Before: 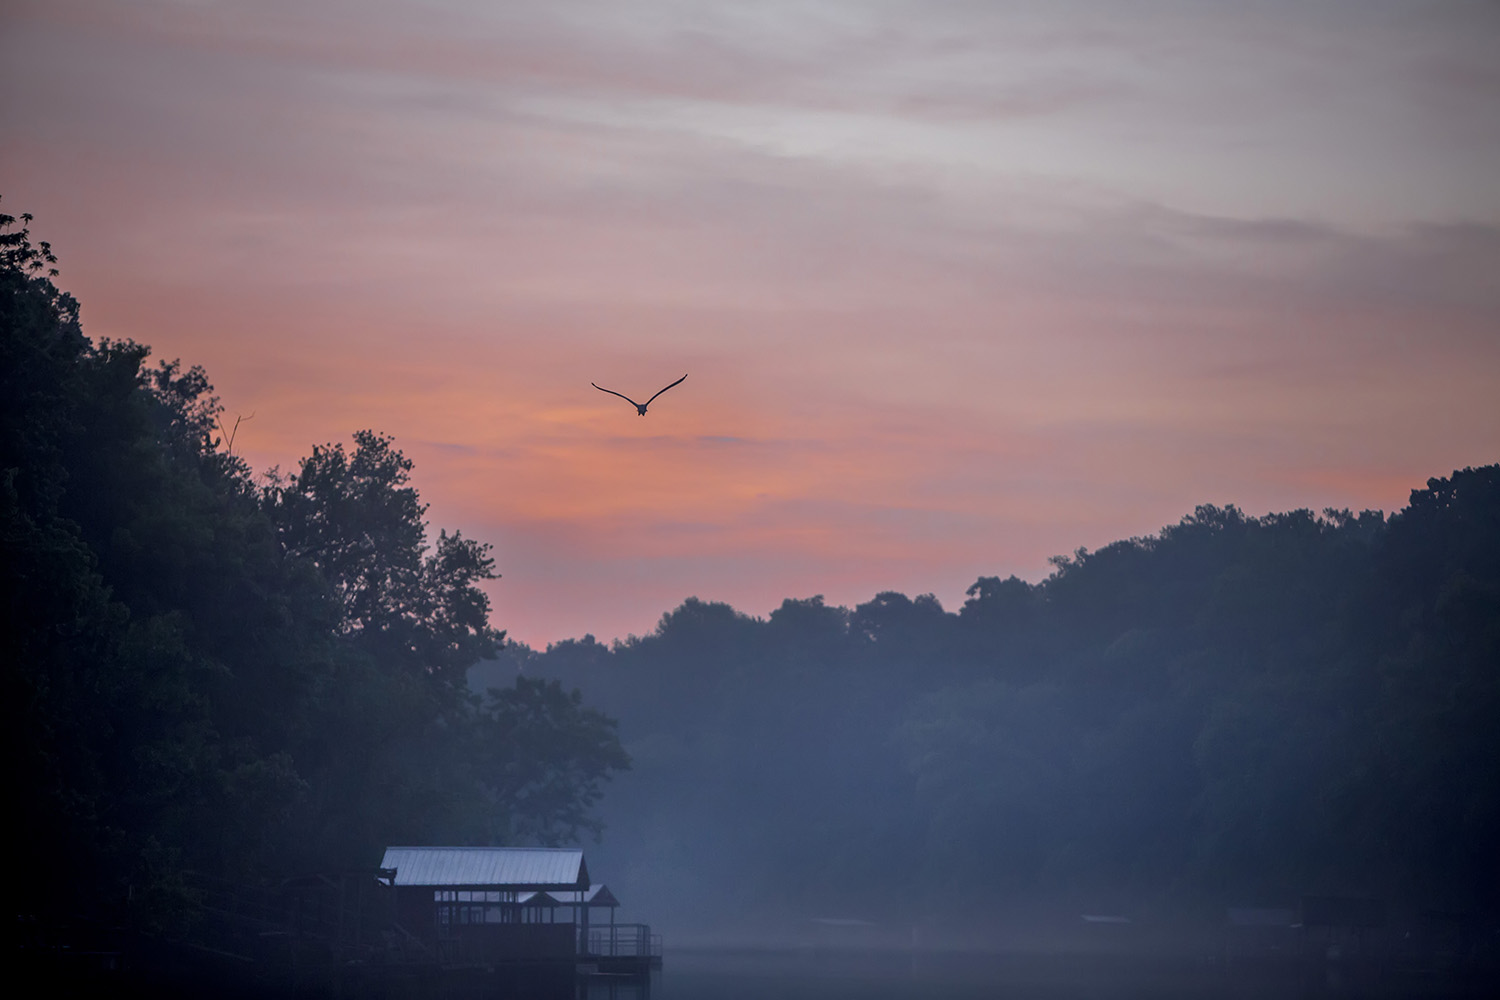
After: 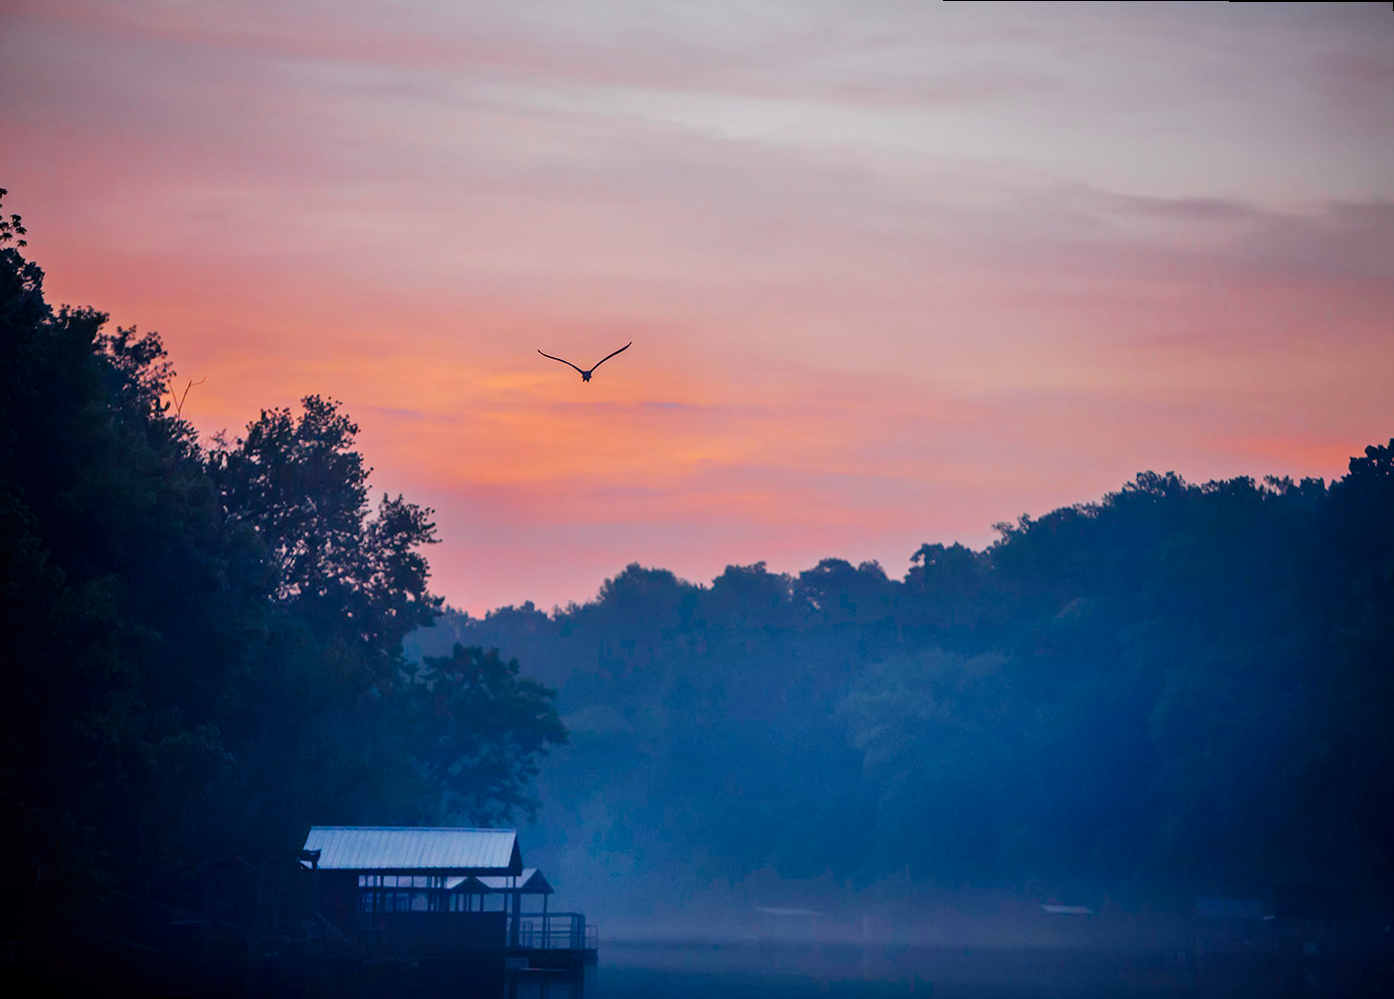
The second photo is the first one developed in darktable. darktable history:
rotate and perspective: rotation 0.215°, lens shift (vertical) -0.139, crop left 0.069, crop right 0.939, crop top 0.002, crop bottom 0.996
local contrast: mode bilateral grid, contrast 20, coarseness 50, detail 120%, midtone range 0.2
contrast brightness saturation: brightness -0.02, saturation 0.35
tone curve: curves: ch0 [(0, 0) (0.003, 0.009) (0.011, 0.013) (0.025, 0.022) (0.044, 0.039) (0.069, 0.055) (0.1, 0.077) (0.136, 0.113) (0.177, 0.158) (0.224, 0.213) (0.277, 0.289) (0.335, 0.367) (0.399, 0.451) (0.468, 0.532) (0.543, 0.615) (0.623, 0.696) (0.709, 0.755) (0.801, 0.818) (0.898, 0.893) (1, 1)], preserve colors none
